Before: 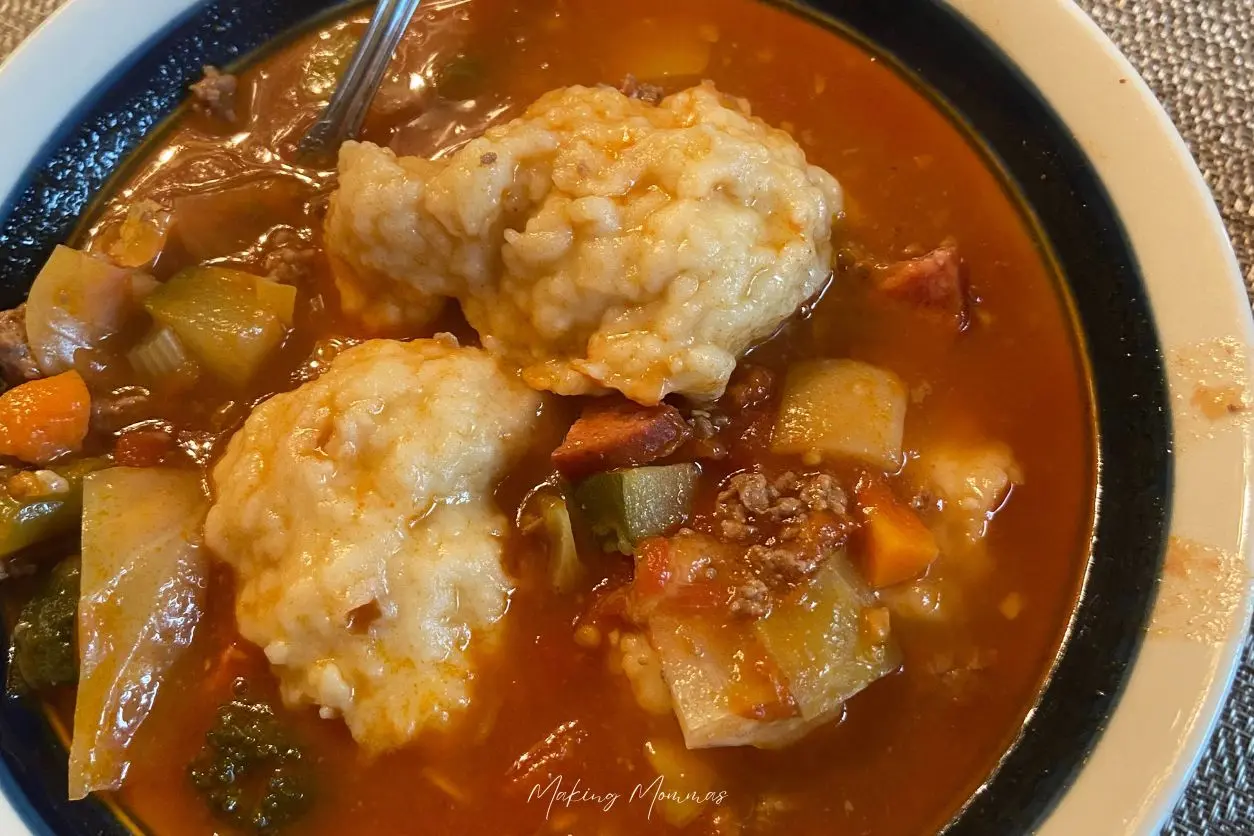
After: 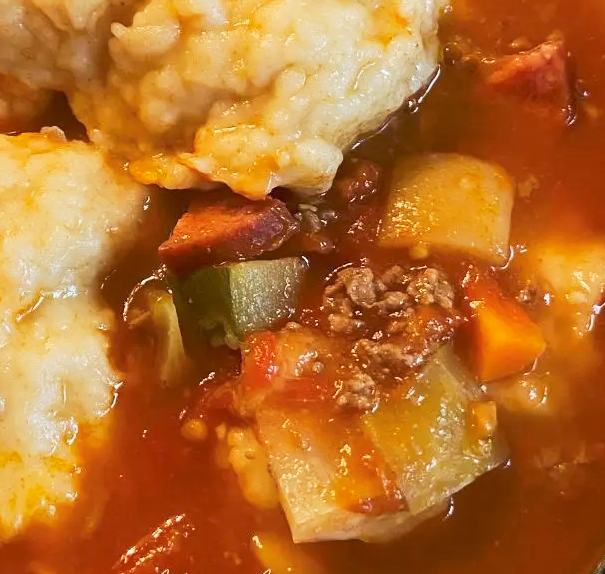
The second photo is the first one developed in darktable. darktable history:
contrast brightness saturation: contrast 0.1, brightness 0.03, saturation 0.09
crop: left 31.379%, top 24.658%, right 20.326%, bottom 6.628%
tone curve: curves: ch0 [(0, 0) (0.003, 0.026) (0.011, 0.03) (0.025, 0.047) (0.044, 0.082) (0.069, 0.119) (0.1, 0.157) (0.136, 0.19) (0.177, 0.231) (0.224, 0.27) (0.277, 0.318) (0.335, 0.383) (0.399, 0.456) (0.468, 0.532) (0.543, 0.618) (0.623, 0.71) (0.709, 0.786) (0.801, 0.851) (0.898, 0.908) (1, 1)], preserve colors none
